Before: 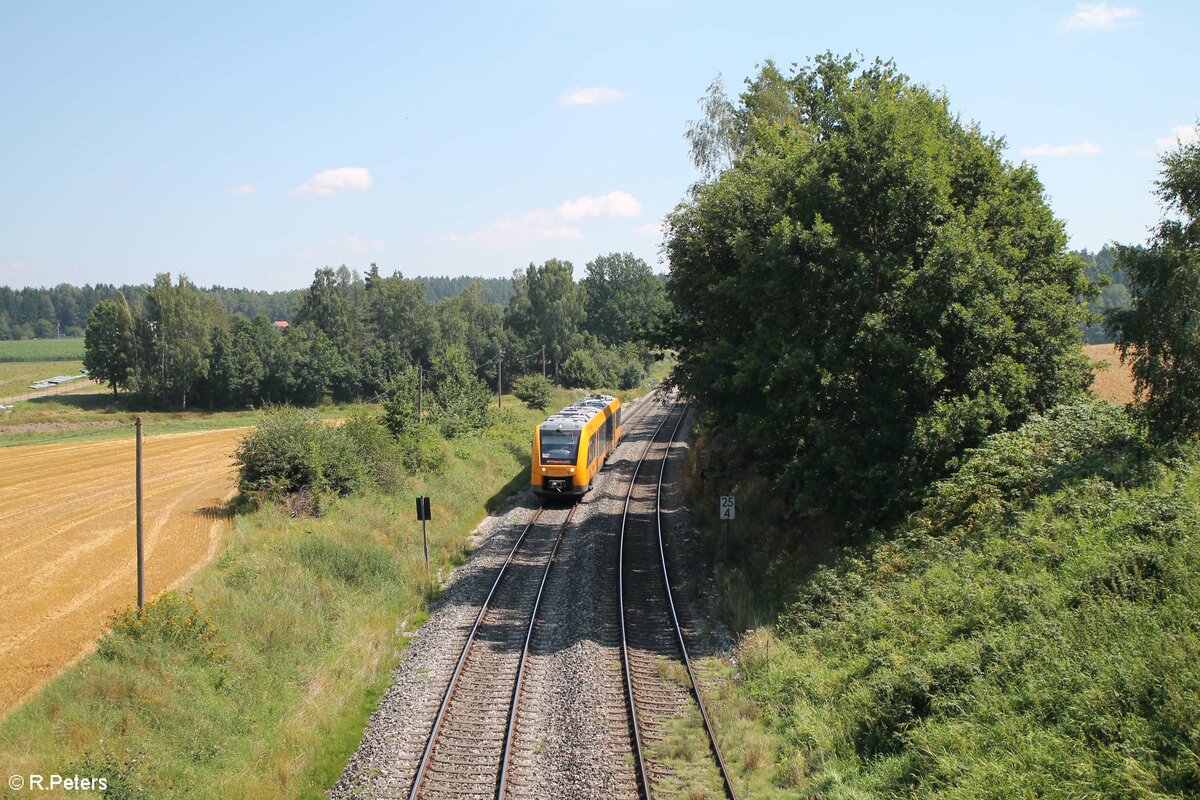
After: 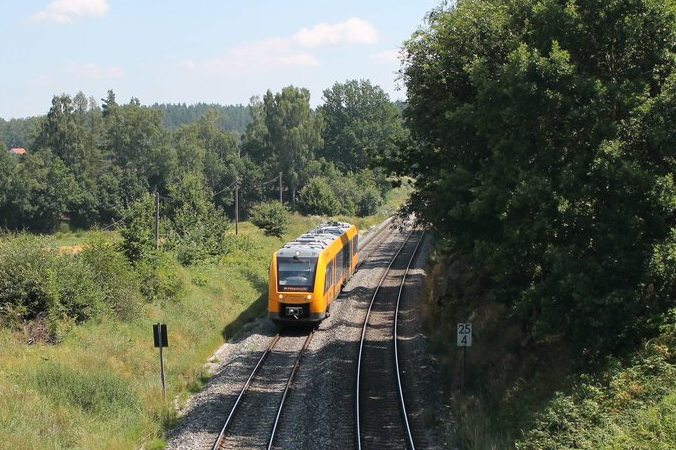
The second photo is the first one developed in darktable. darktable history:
crop and rotate: left 21.971%, top 21.719%, right 21.678%, bottom 21.957%
